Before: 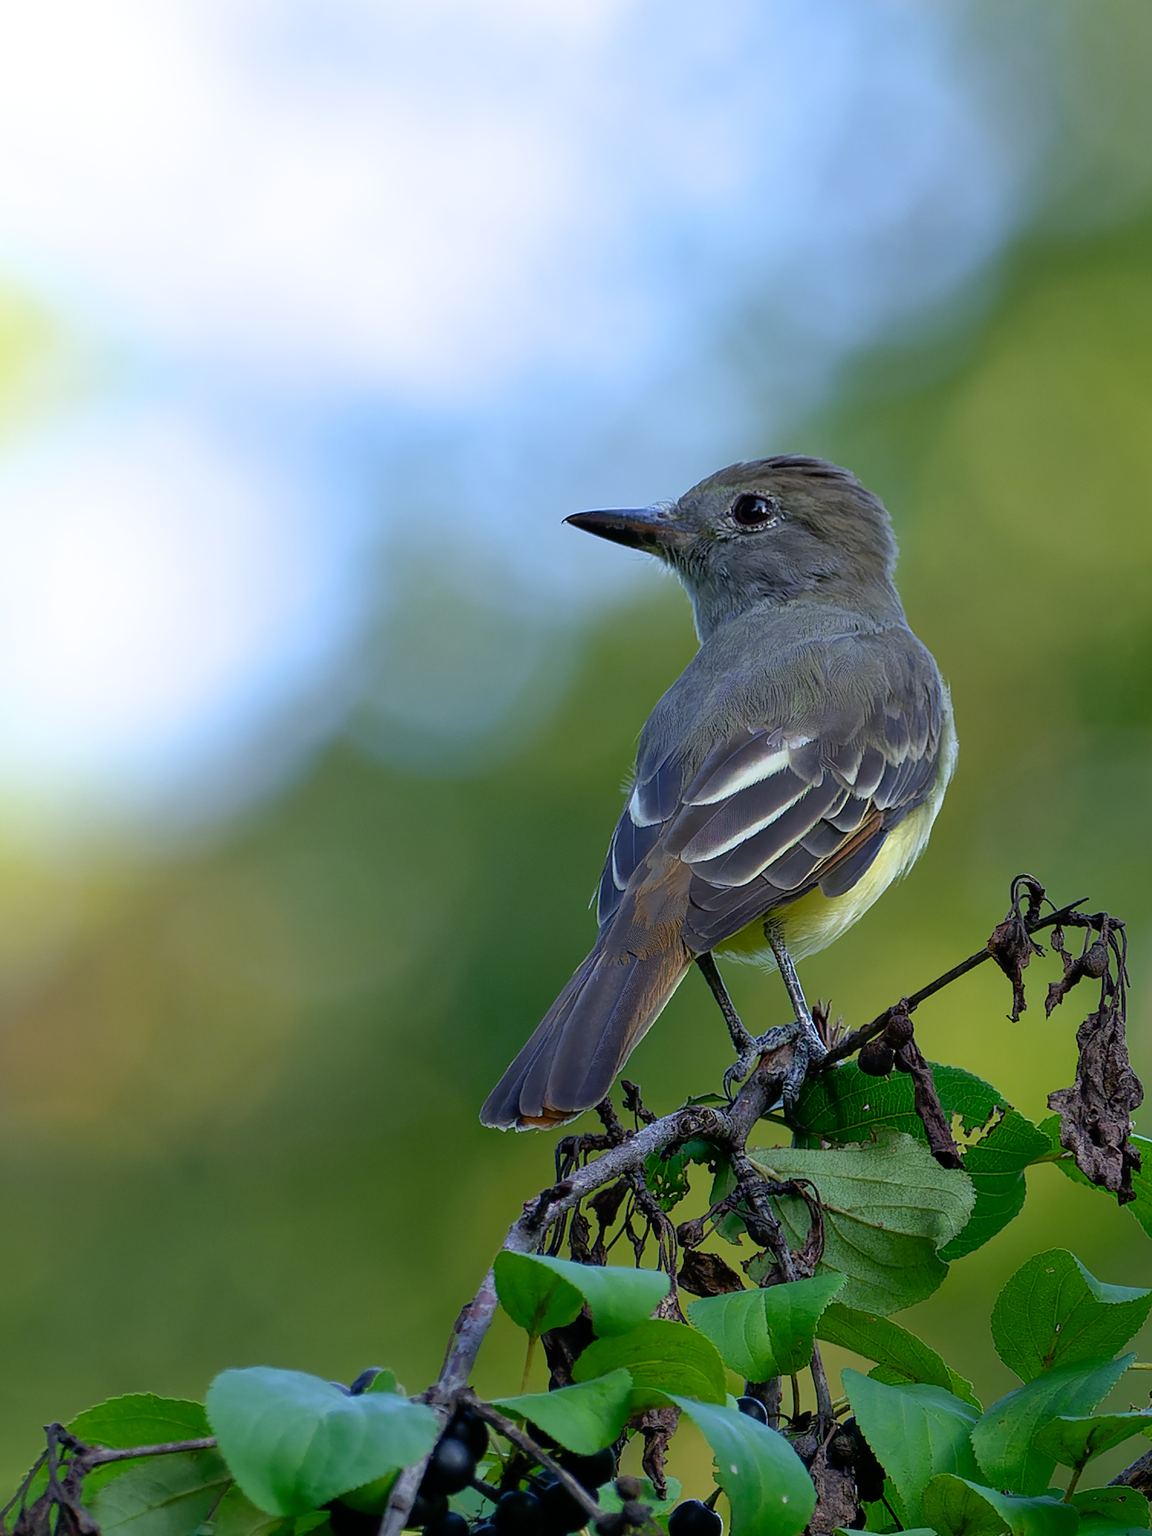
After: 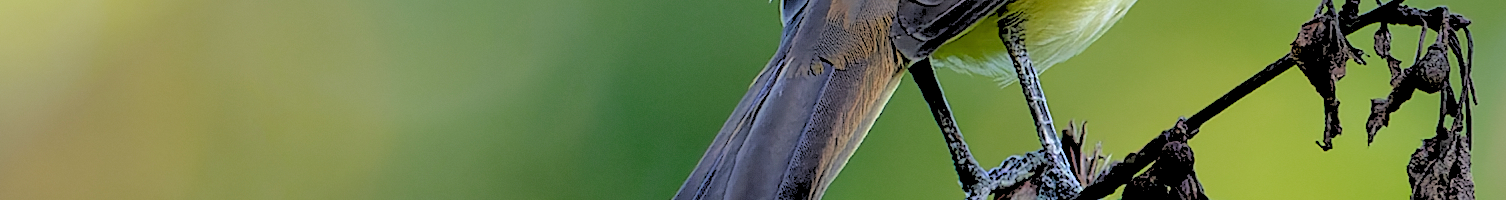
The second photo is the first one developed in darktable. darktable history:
bloom: size 9%, threshold 100%, strength 7%
crop and rotate: top 59.084%, bottom 30.916%
shadows and highlights: shadows 29.32, highlights -29.32, low approximation 0.01, soften with gaussian
rgb levels: levels [[0.027, 0.429, 0.996], [0, 0.5, 1], [0, 0.5, 1]]
